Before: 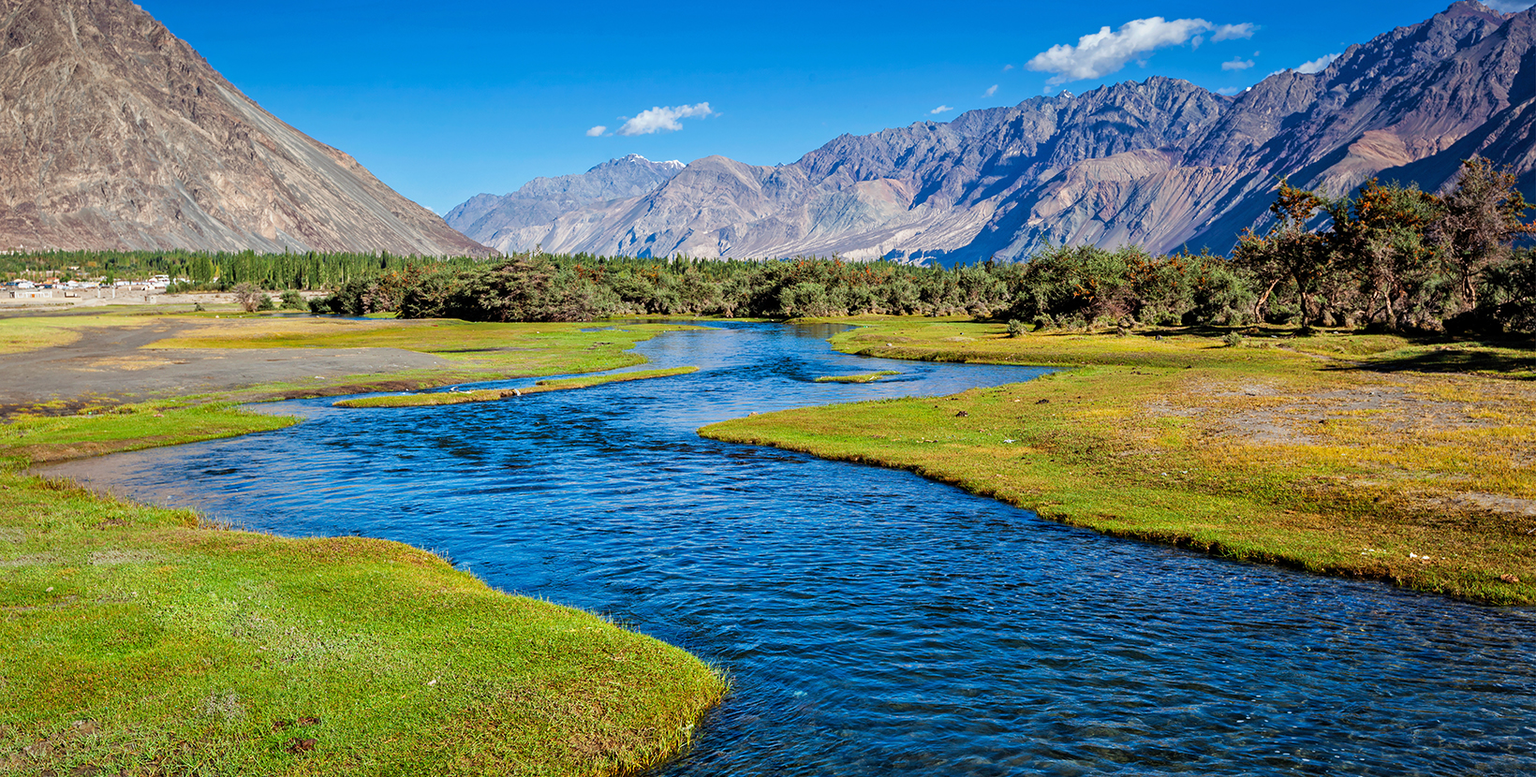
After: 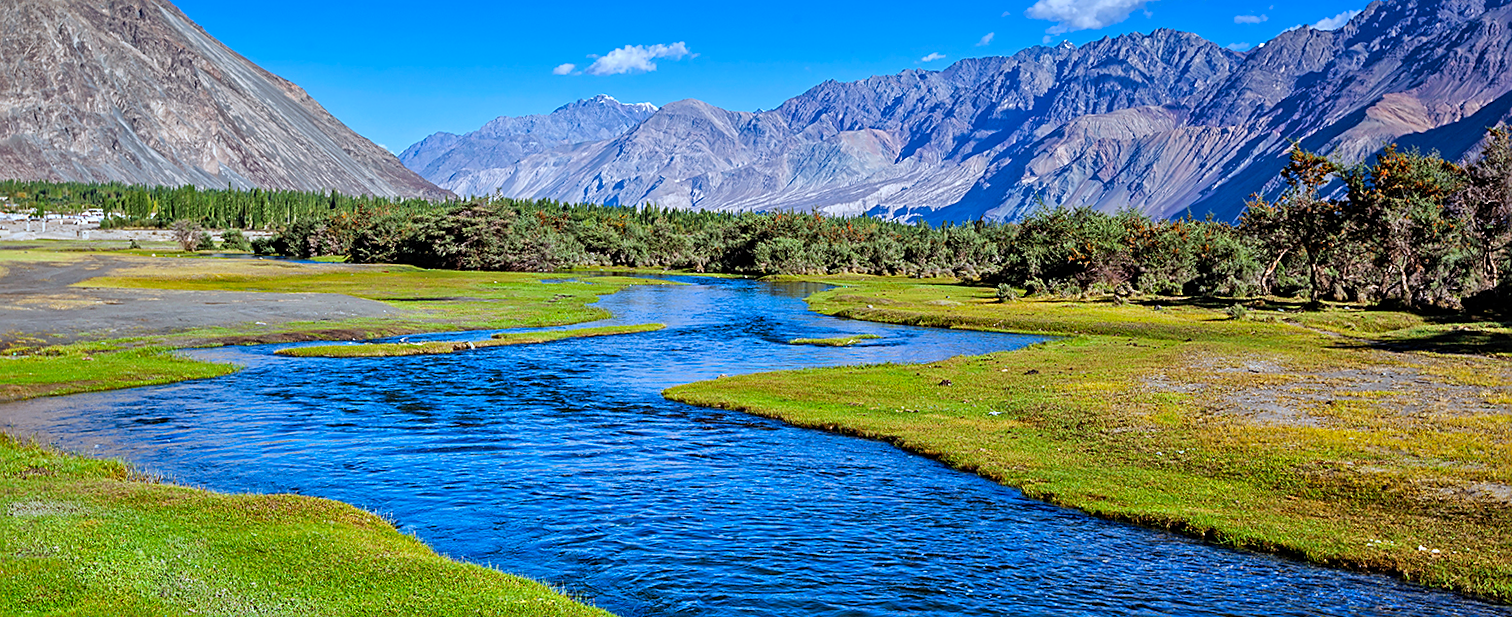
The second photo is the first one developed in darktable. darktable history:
rotate and perspective: rotation 1.72°, automatic cropping off
crop: left 5.596%, top 10.314%, right 3.534%, bottom 19.395%
white balance: red 0.926, green 1.003, blue 1.133
sharpen: on, module defaults
contrast brightness saturation: saturation 0.1
shadows and highlights: soften with gaussian
